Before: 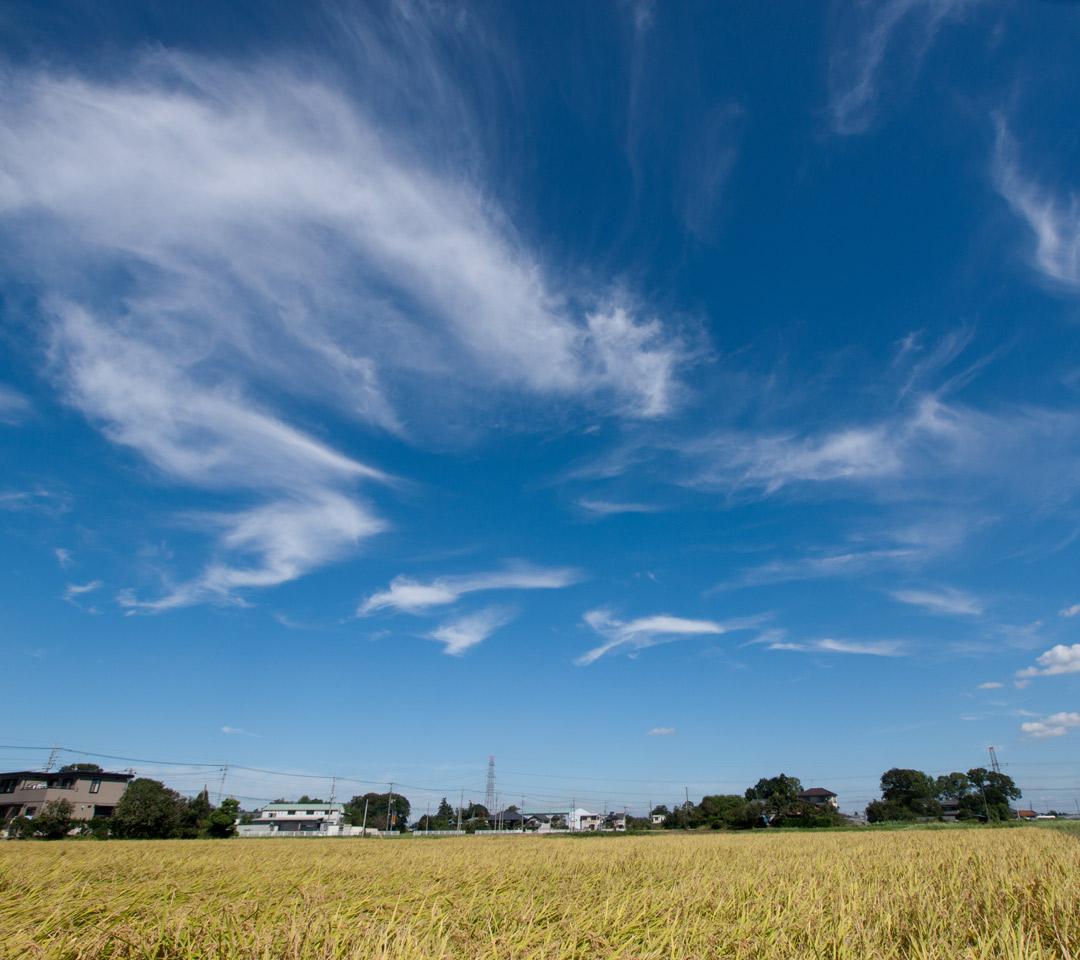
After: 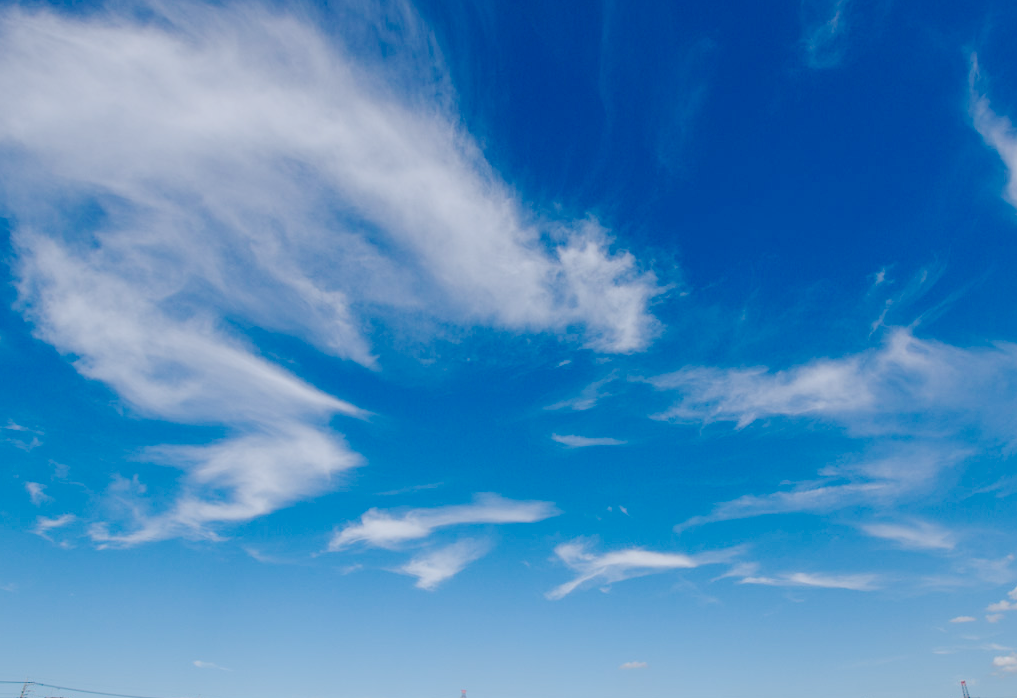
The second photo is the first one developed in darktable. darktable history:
exposure: black level correction 0, compensate exposure bias true, compensate highlight preservation false
crop: left 2.661%, top 6.969%, right 3.152%, bottom 20.31%
tone curve: curves: ch0 [(0, 0) (0.003, 0.019) (0.011, 0.02) (0.025, 0.019) (0.044, 0.027) (0.069, 0.038) (0.1, 0.056) (0.136, 0.089) (0.177, 0.137) (0.224, 0.187) (0.277, 0.259) (0.335, 0.343) (0.399, 0.437) (0.468, 0.532) (0.543, 0.613) (0.623, 0.685) (0.709, 0.752) (0.801, 0.822) (0.898, 0.9) (1, 1)], preserve colors none
color balance rgb: perceptual saturation grading › global saturation 9.184%, perceptual saturation grading › highlights -13.679%, perceptual saturation grading › mid-tones 14.41%, perceptual saturation grading › shadows 22.34%, global vibrance 9.864%
